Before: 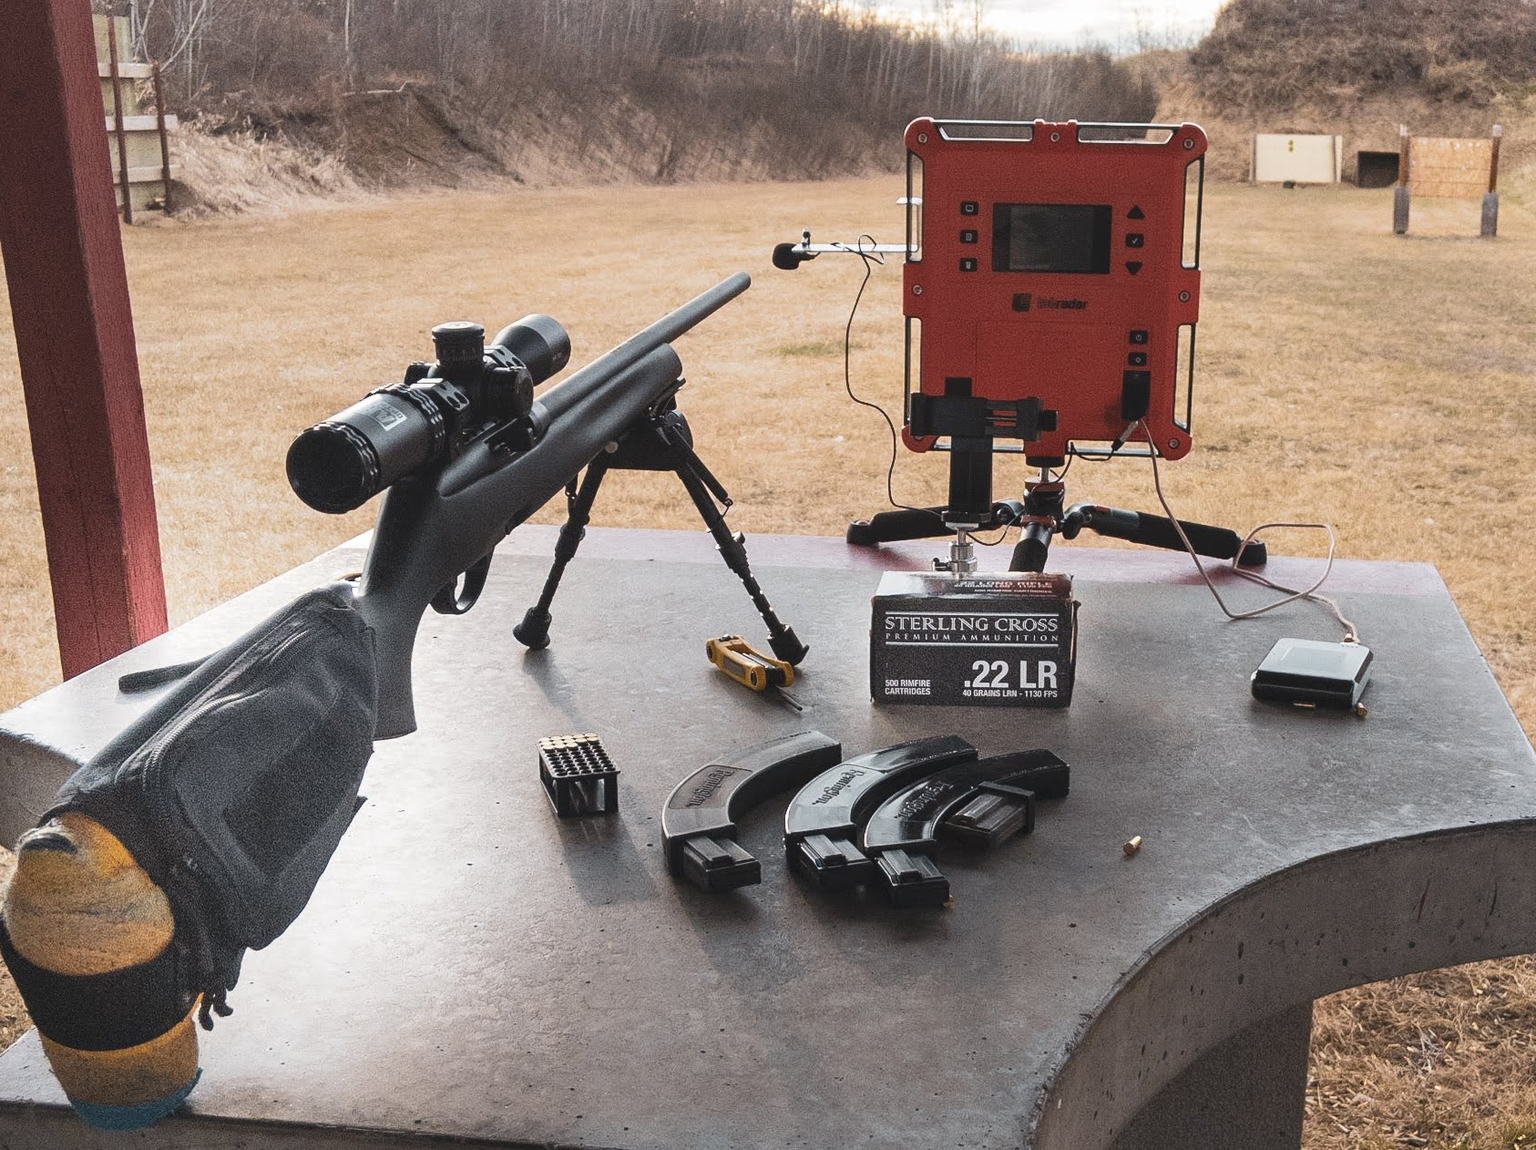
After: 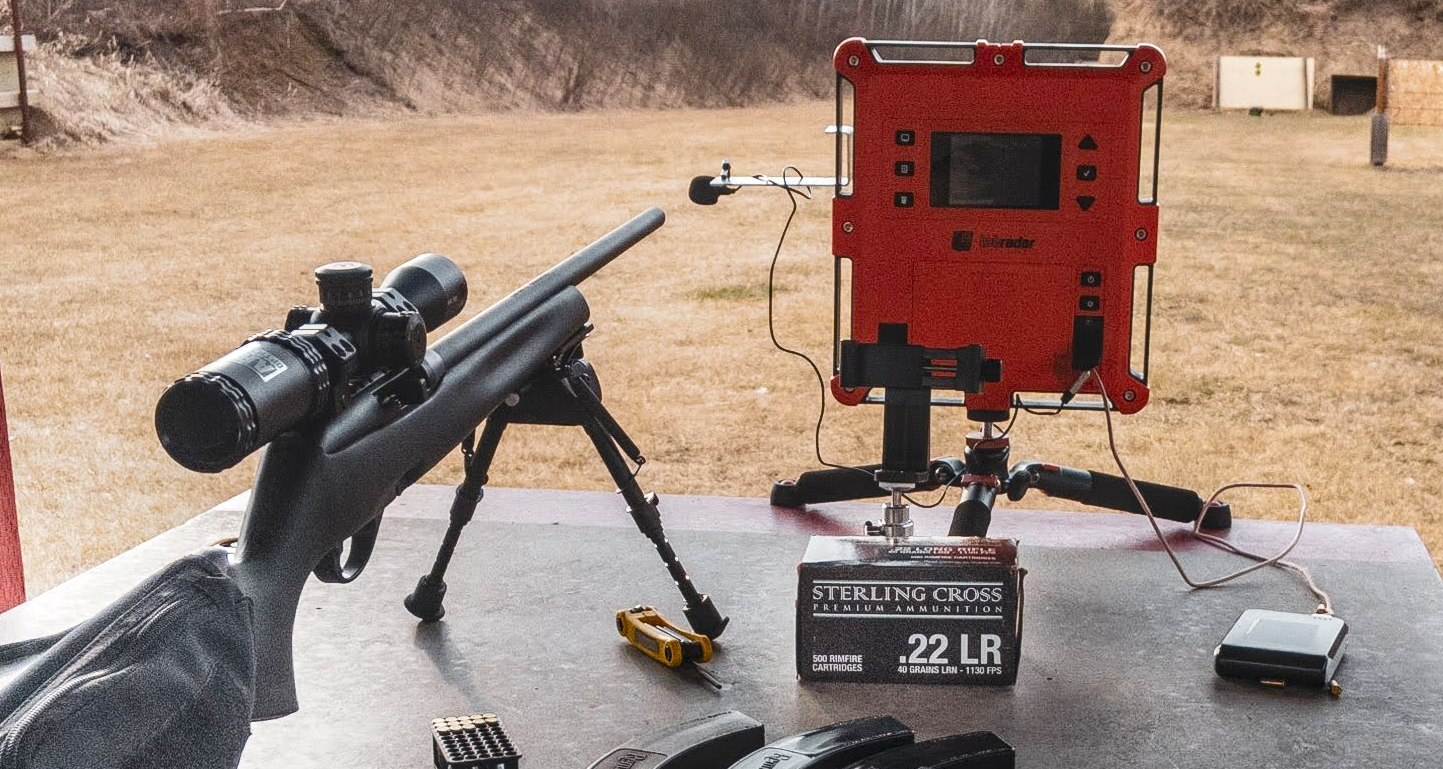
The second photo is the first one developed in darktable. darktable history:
contrast brightness saturation: contrast 0.048
crop and rotate: left 9.45%, top 7.276%, right 4.955%, bottom 31.77%
local contrast: detail 130%
color balance rgb: perceptual saturation grading › global saturation 27.585%, perceptual saturation grading › highlights -25.118%, perceptual saturation grading › shadows 24.818%
